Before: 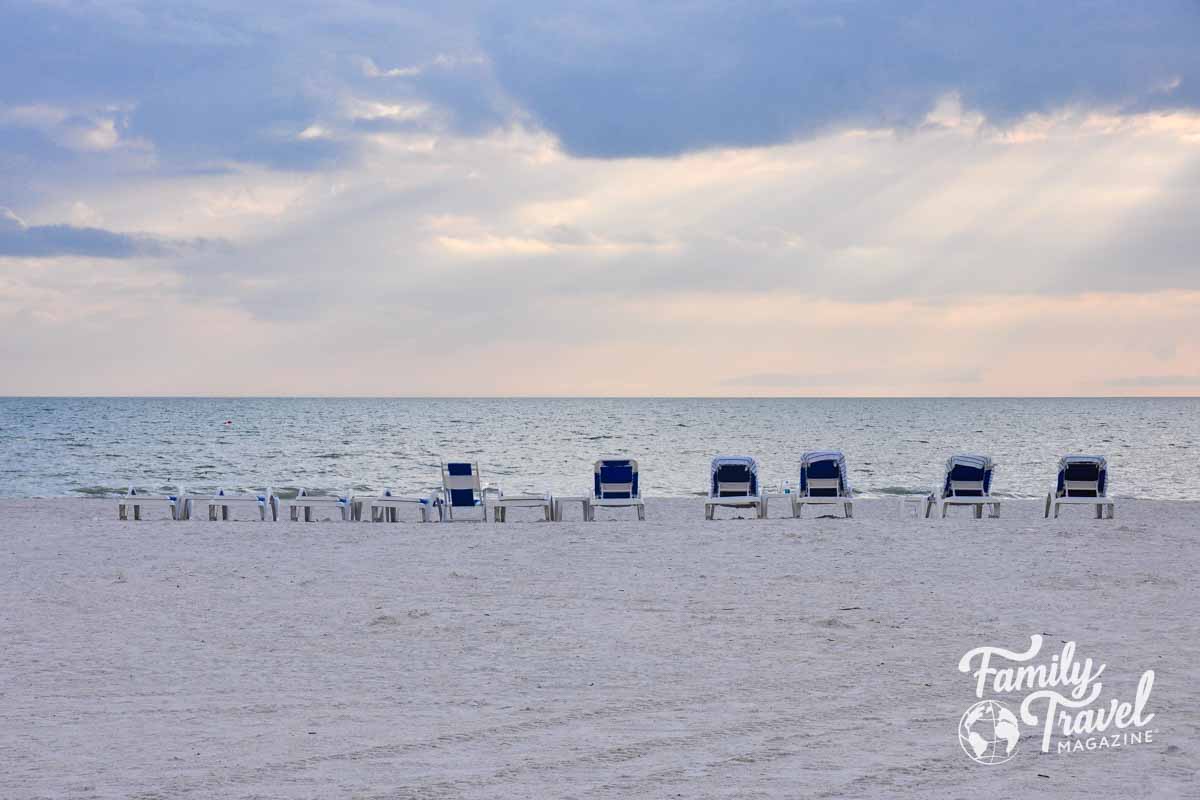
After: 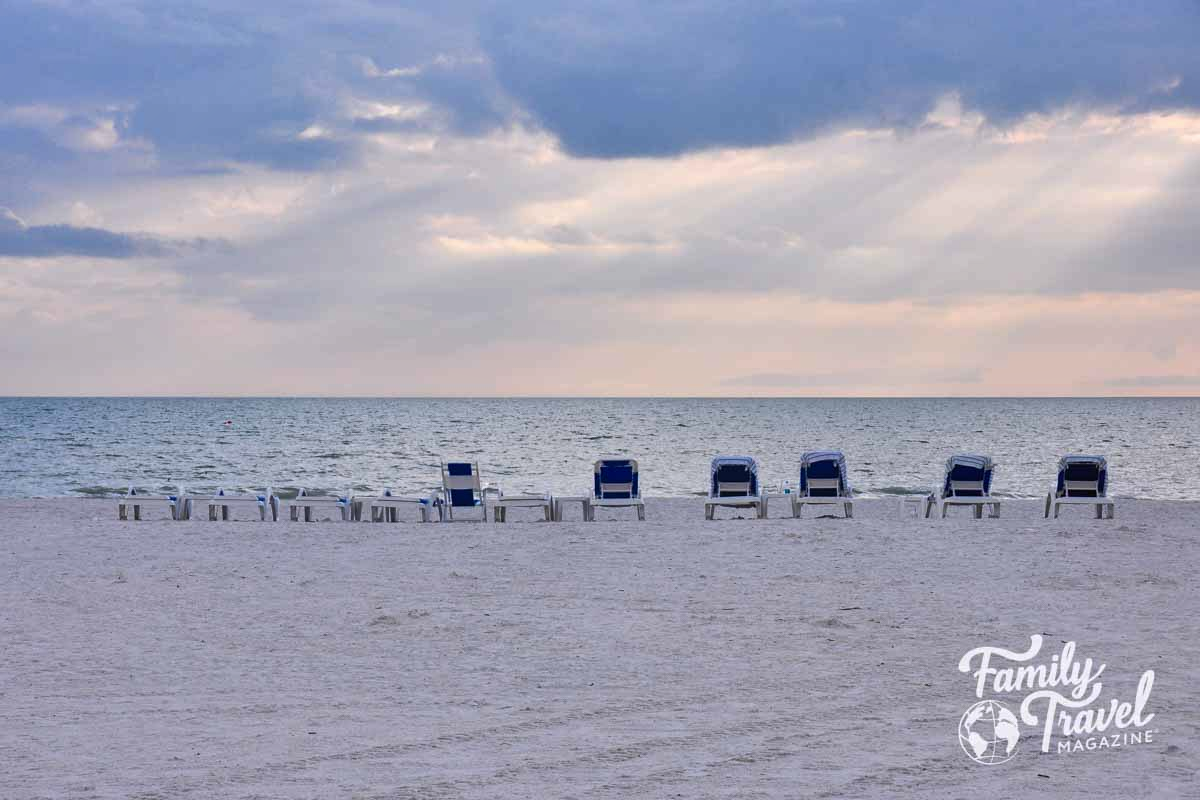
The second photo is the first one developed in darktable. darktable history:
white balance: red 1.004, blue 1.024
shadows and highlights: radius 133.83, soften with gaussian
